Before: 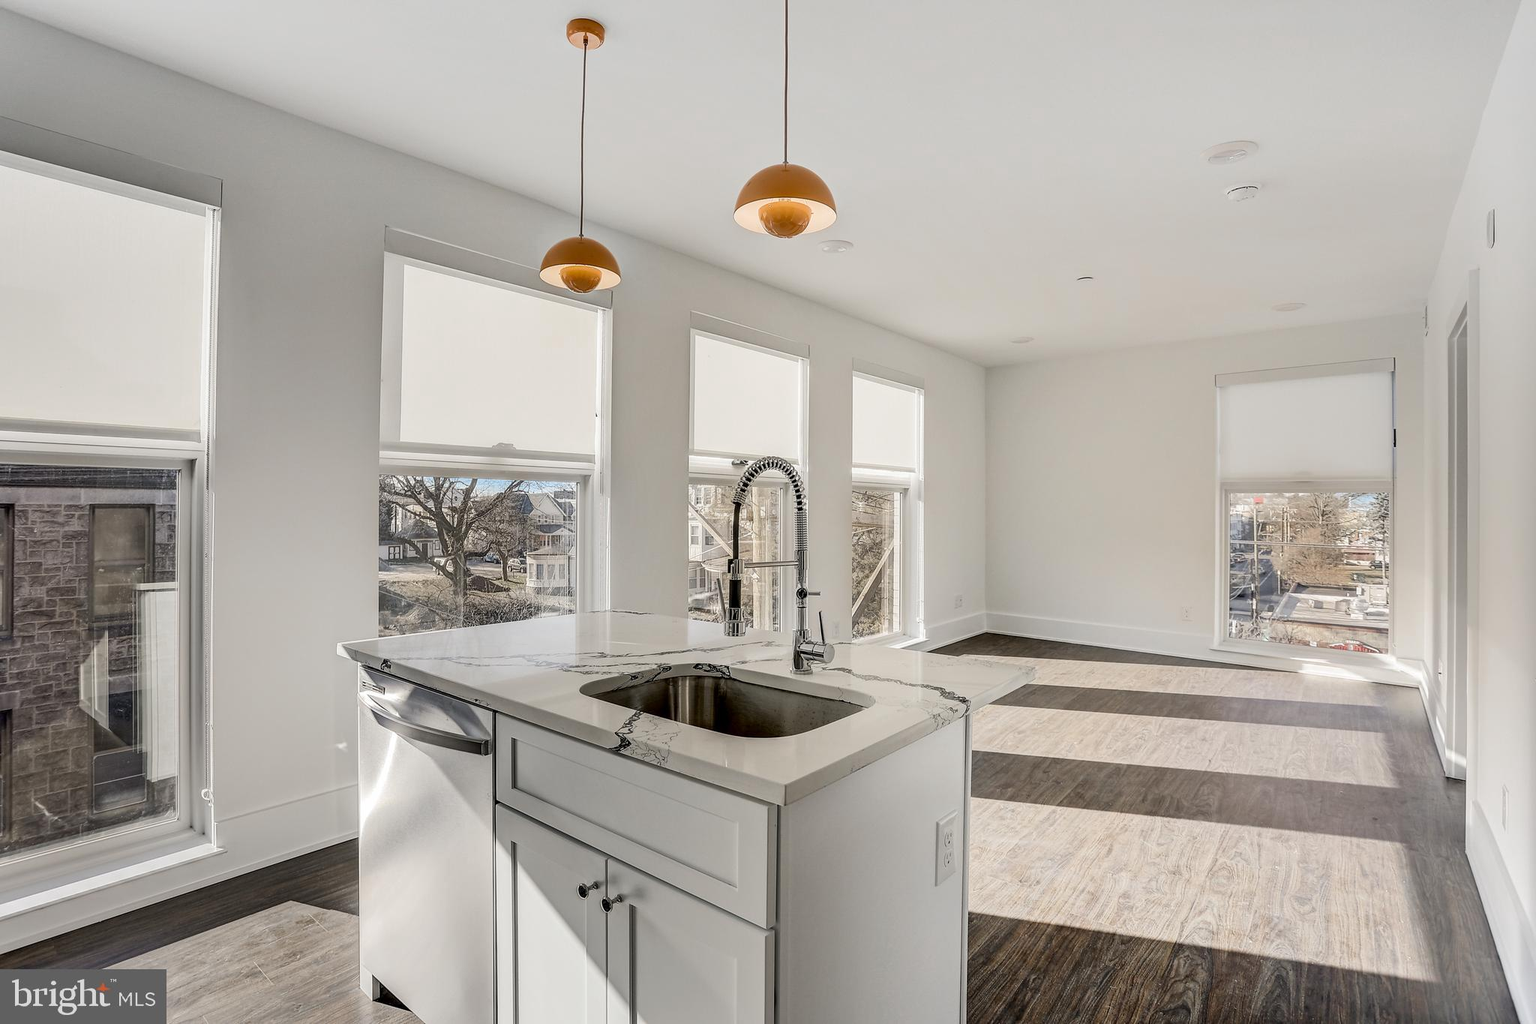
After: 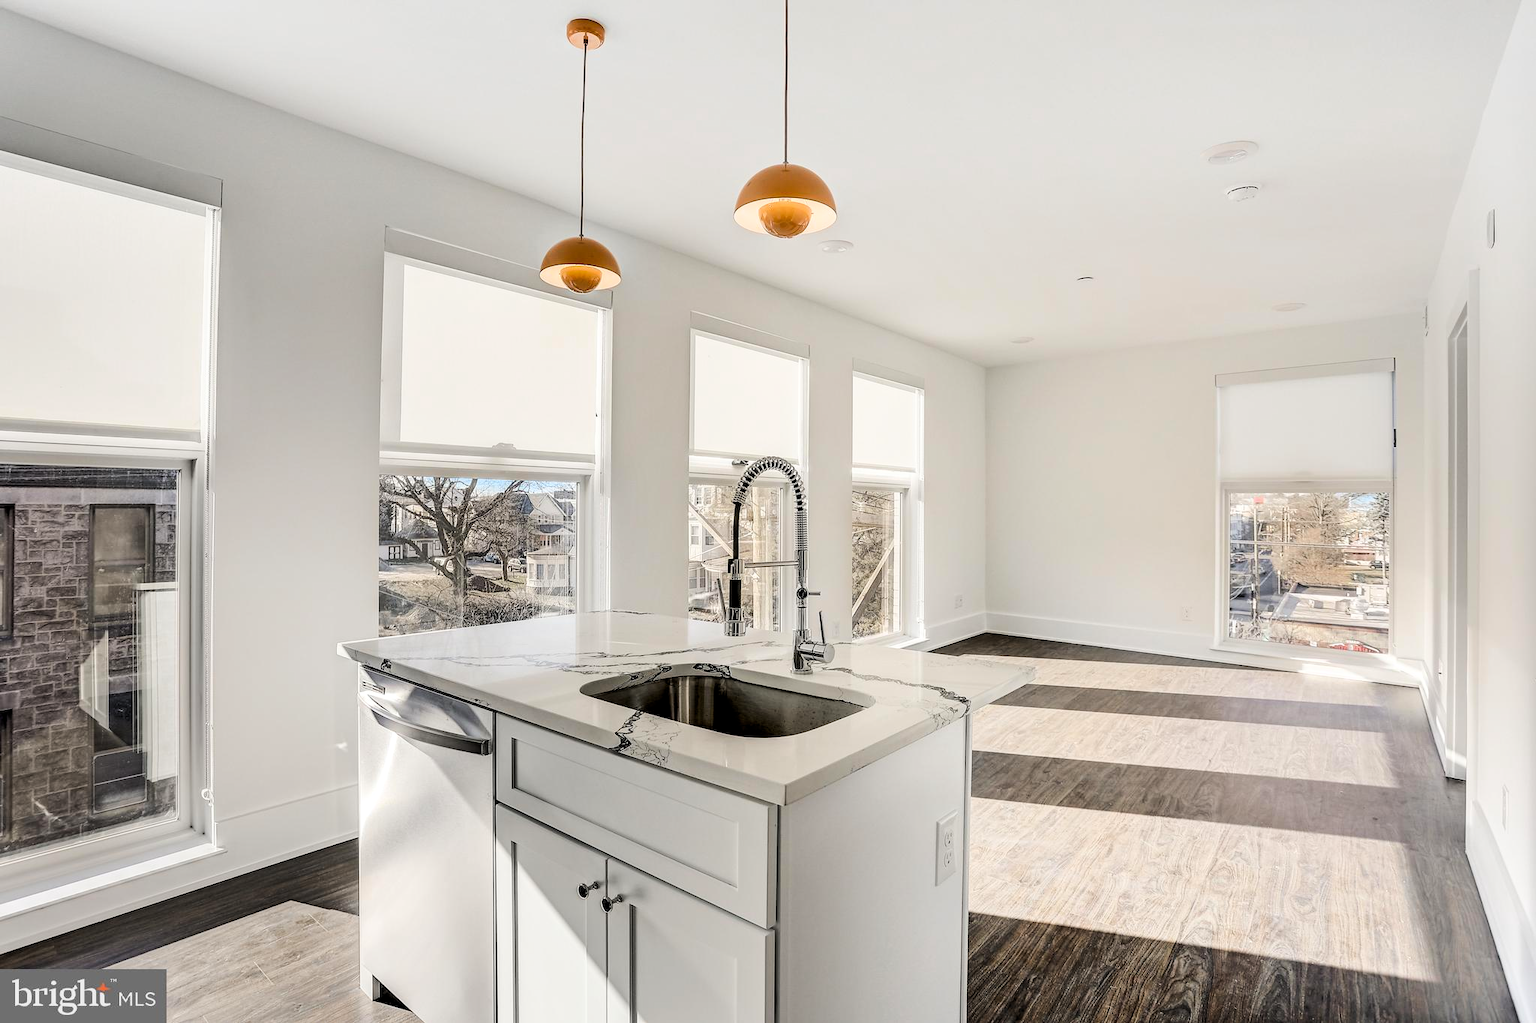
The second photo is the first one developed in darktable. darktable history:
levels: levels [0.016, 0.492, 0.969]
tone curve: curves: ch0 [(0, 0) (0.035, 0.017) (0.131, 0.108) (0.279, 0.279) (0.476, 0.554) (0.617, 0.693) (0.704, 0.77) (0.801, 0.854) (0.895, 0.927) (1, 0.976)]; ch1 [(0, 0) (0.318, 0.278) (0.444, 0.427) (0.493, 0.488) (0.508, 0.502) (0.534, 0.526) (0.562, 0.555) (0.645, 0.648) (0.746, 0.764) (1, 1)]; ch2 [(0, 0) (0.316, 0.292) (0.381, 0.37) (0.423, 0.448) (0.476, 0.482) (0.502, 0.495) (0.522, 0.518) (0.533, 0.532) (0.593, 0.622) (0.634, 0.663) (0.7, 0.7) (0.861, 0.808) (1, 0.951)], color space Lab, linked channels, preserve colors none
